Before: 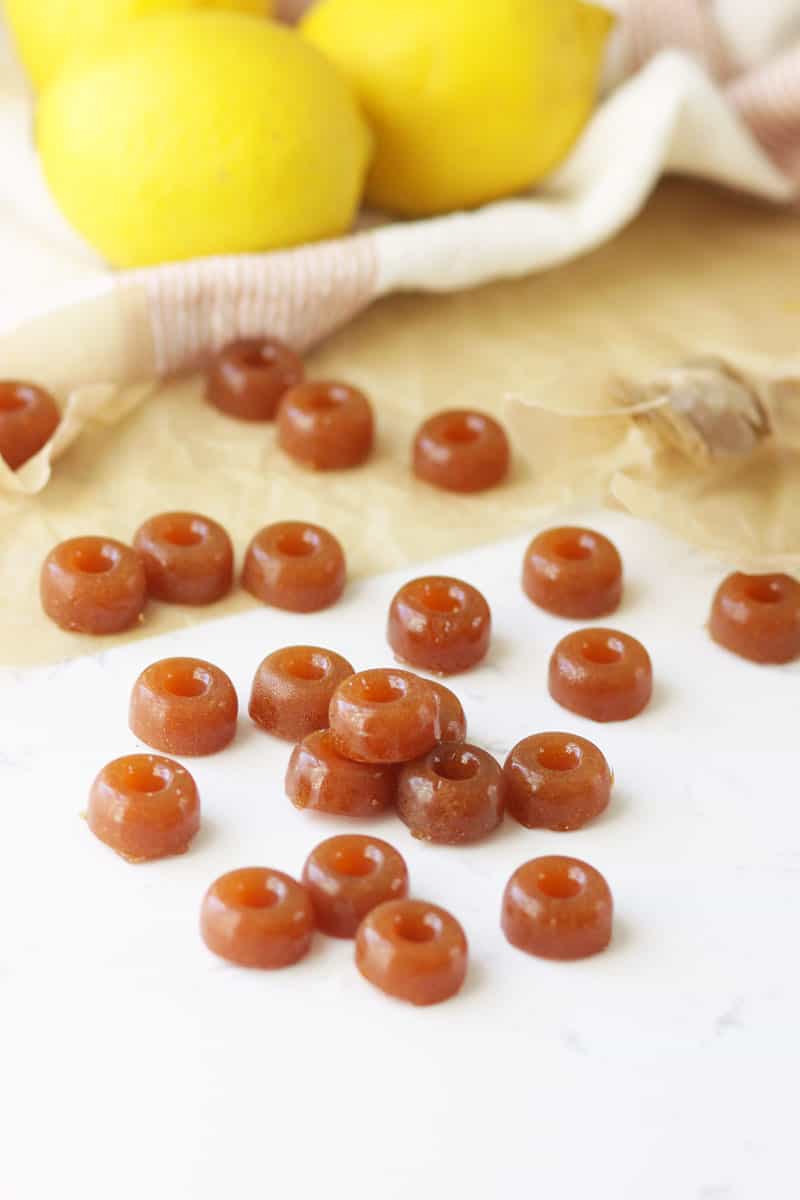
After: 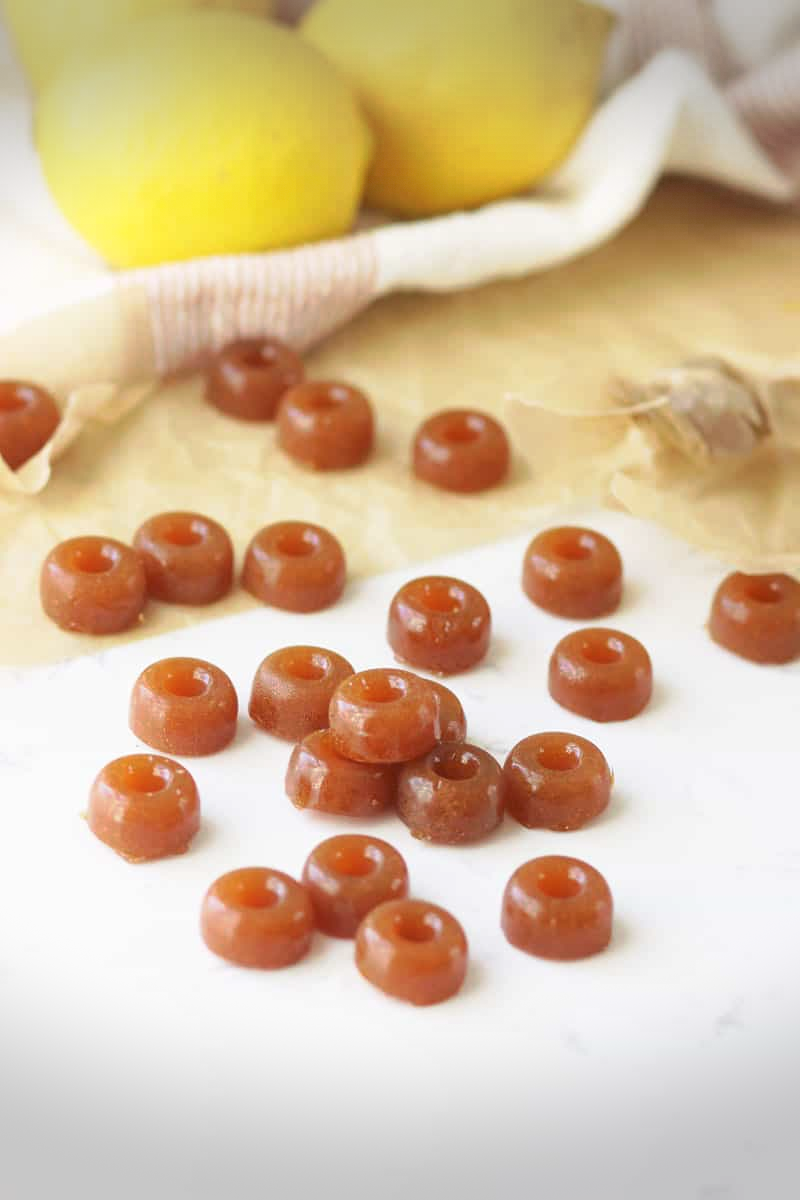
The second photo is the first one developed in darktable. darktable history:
vignetting: fall-off start 100%, brightness -0.406, saturation -0.3, width/height ratio 1.324, dithering 8-bit output, unbound false
tone curve: curves: ch0 [(0, 0) (0.003, 0.005) (0.011, 0.019) (0.025, 0.04) (0.044, 0.064) (0.069, 0.095) (0.1, 0.129) (0.136, 0.169) (0.177, 0.207) (0.224, 0.247) (0.277, 0.298) (0.335, 0.354) (0.399, 0.416) (0.468, 0.478) (0.543, 0.553) (0.623, 0.634) (0.709, 0.709) (0.801, 0.817) (0.898, 0.912) (1, 1)], preserve colors none
